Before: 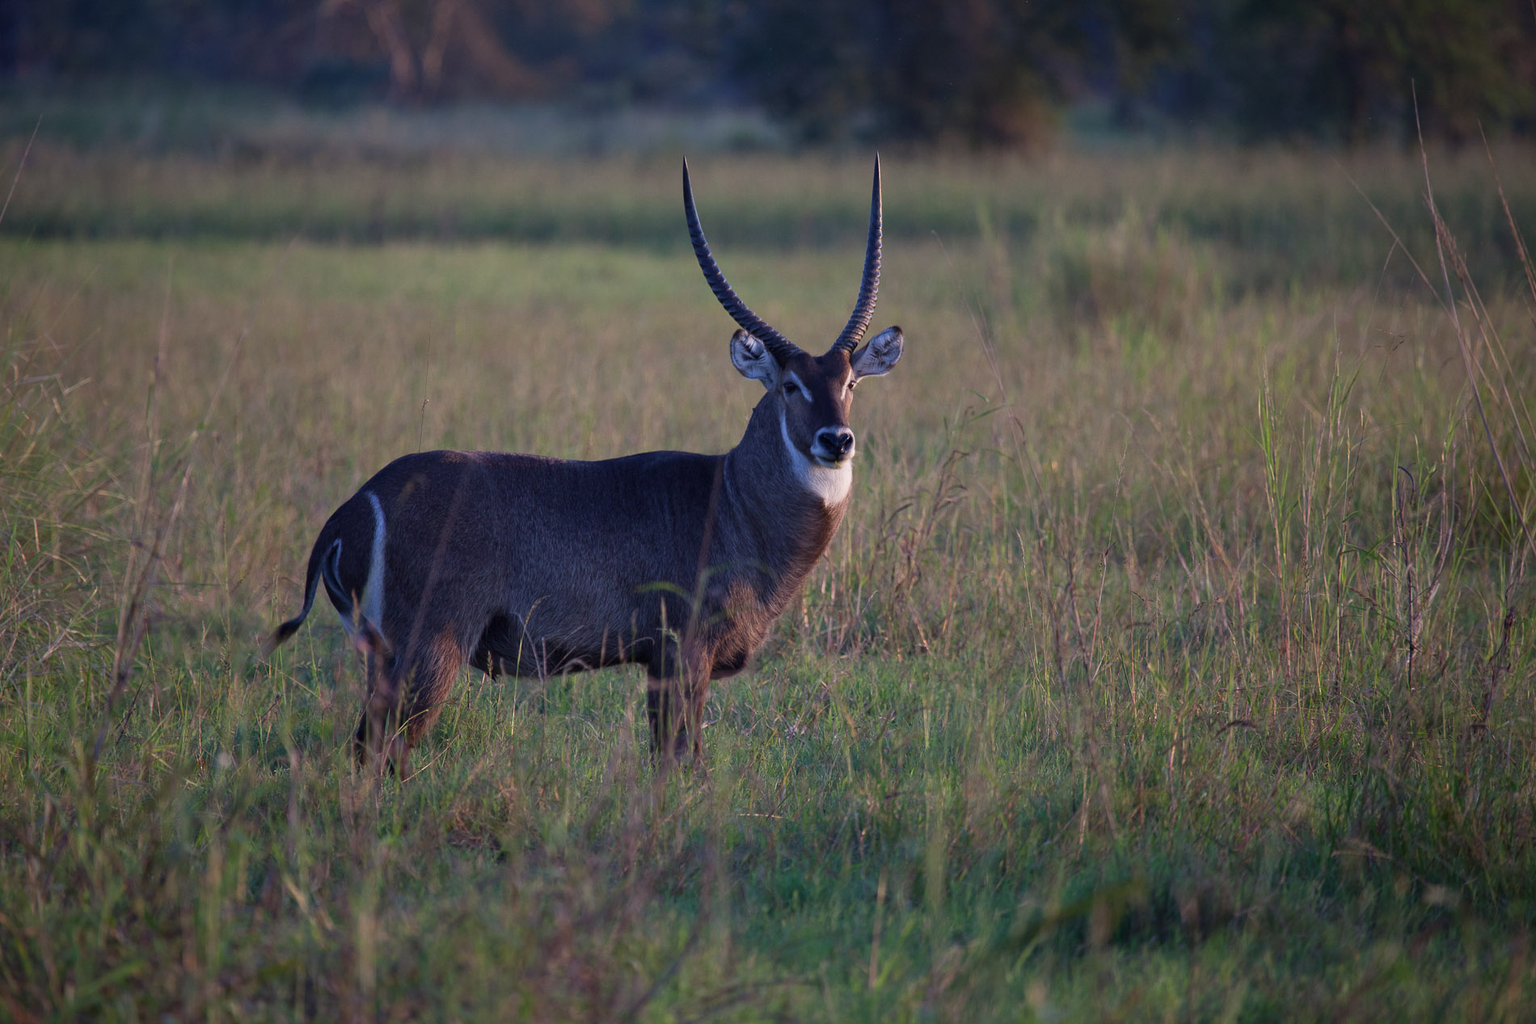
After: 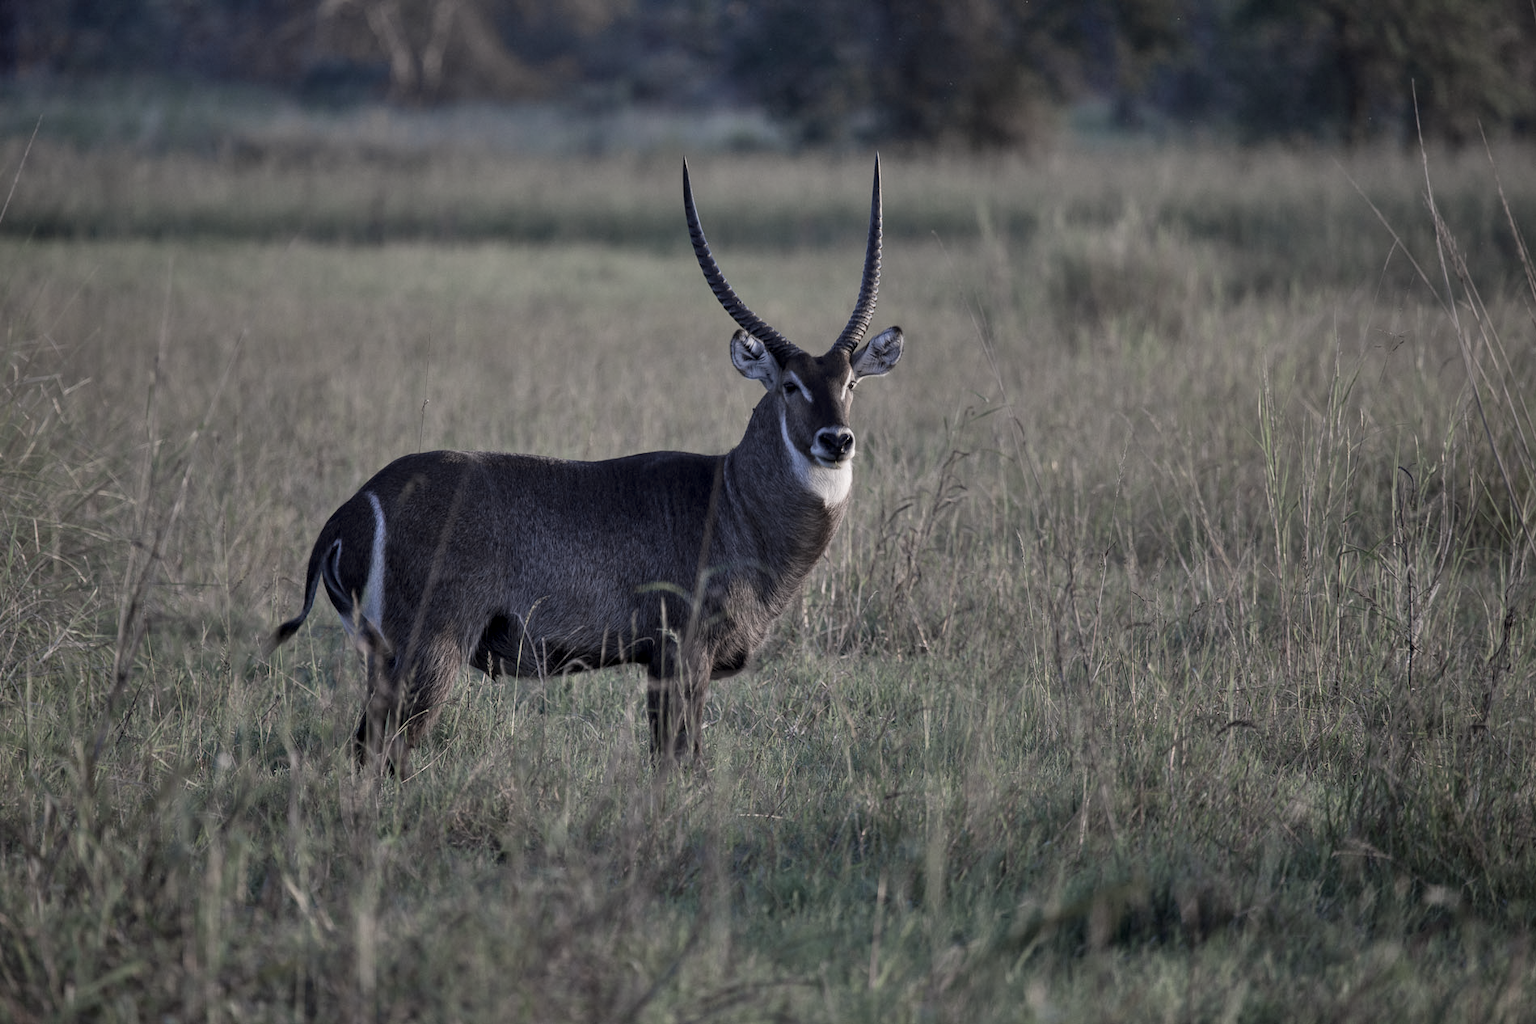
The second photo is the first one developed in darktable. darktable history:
local contrast: on, module defaults
shadows and highlights: low approximation 0.01, soften with gaussian
color zones: curves: ch1 [(0.238, 0.163) (0.476, 0.2) (0.733, 0.322) (0.848, 0.134)]
